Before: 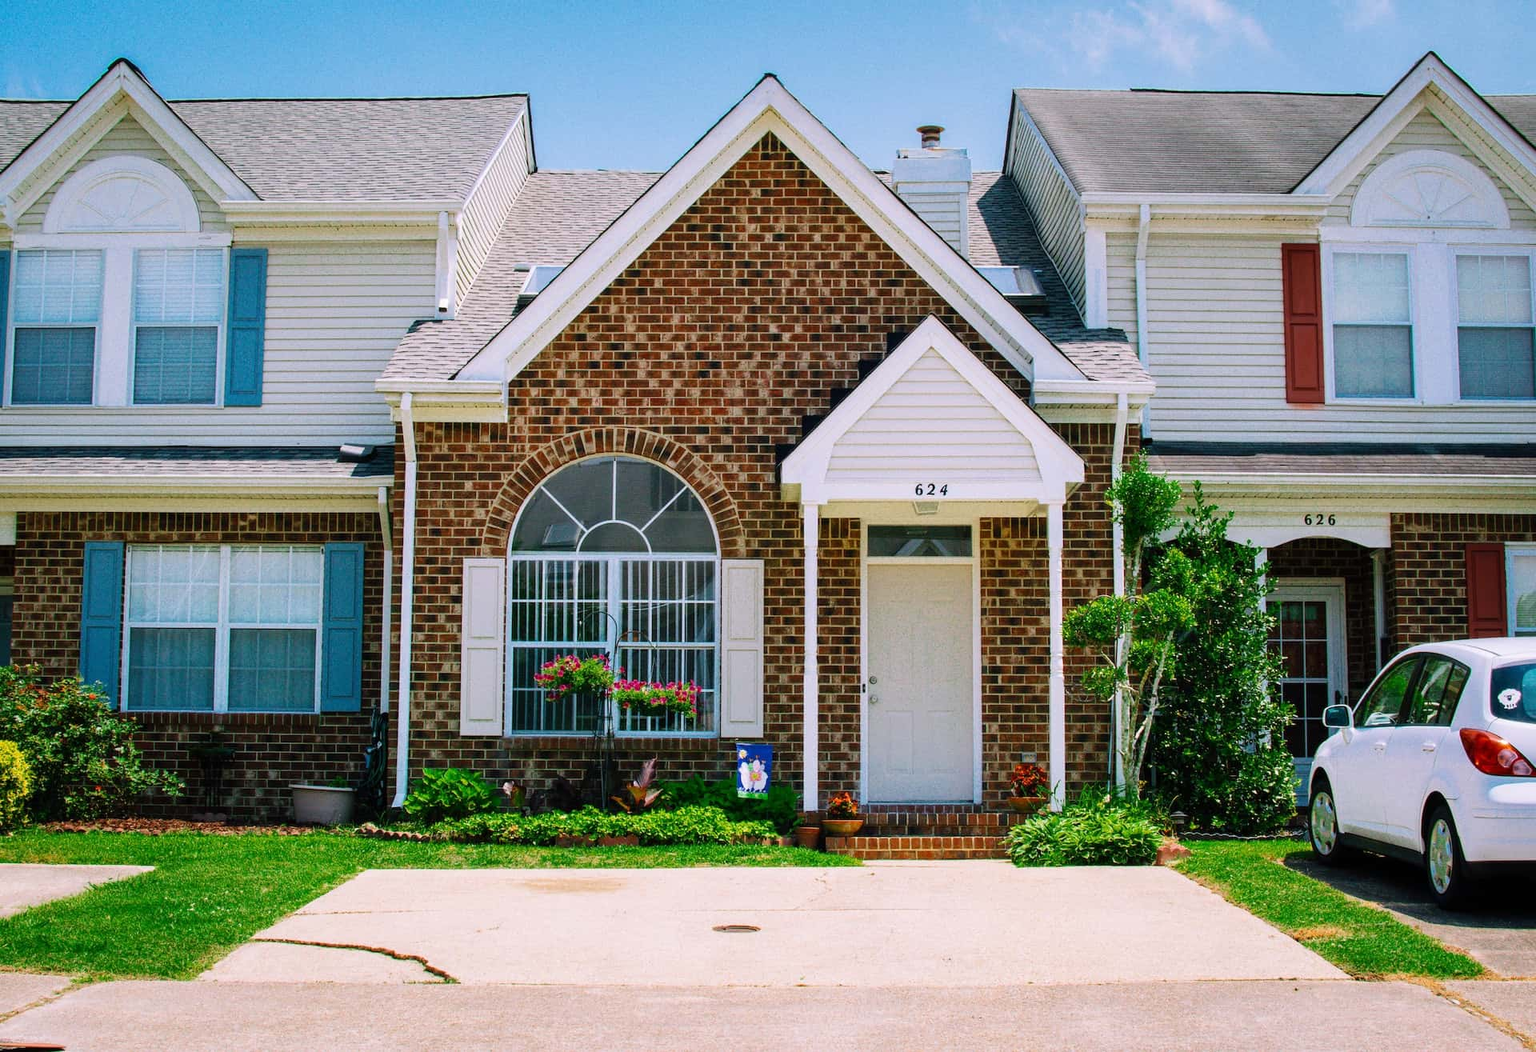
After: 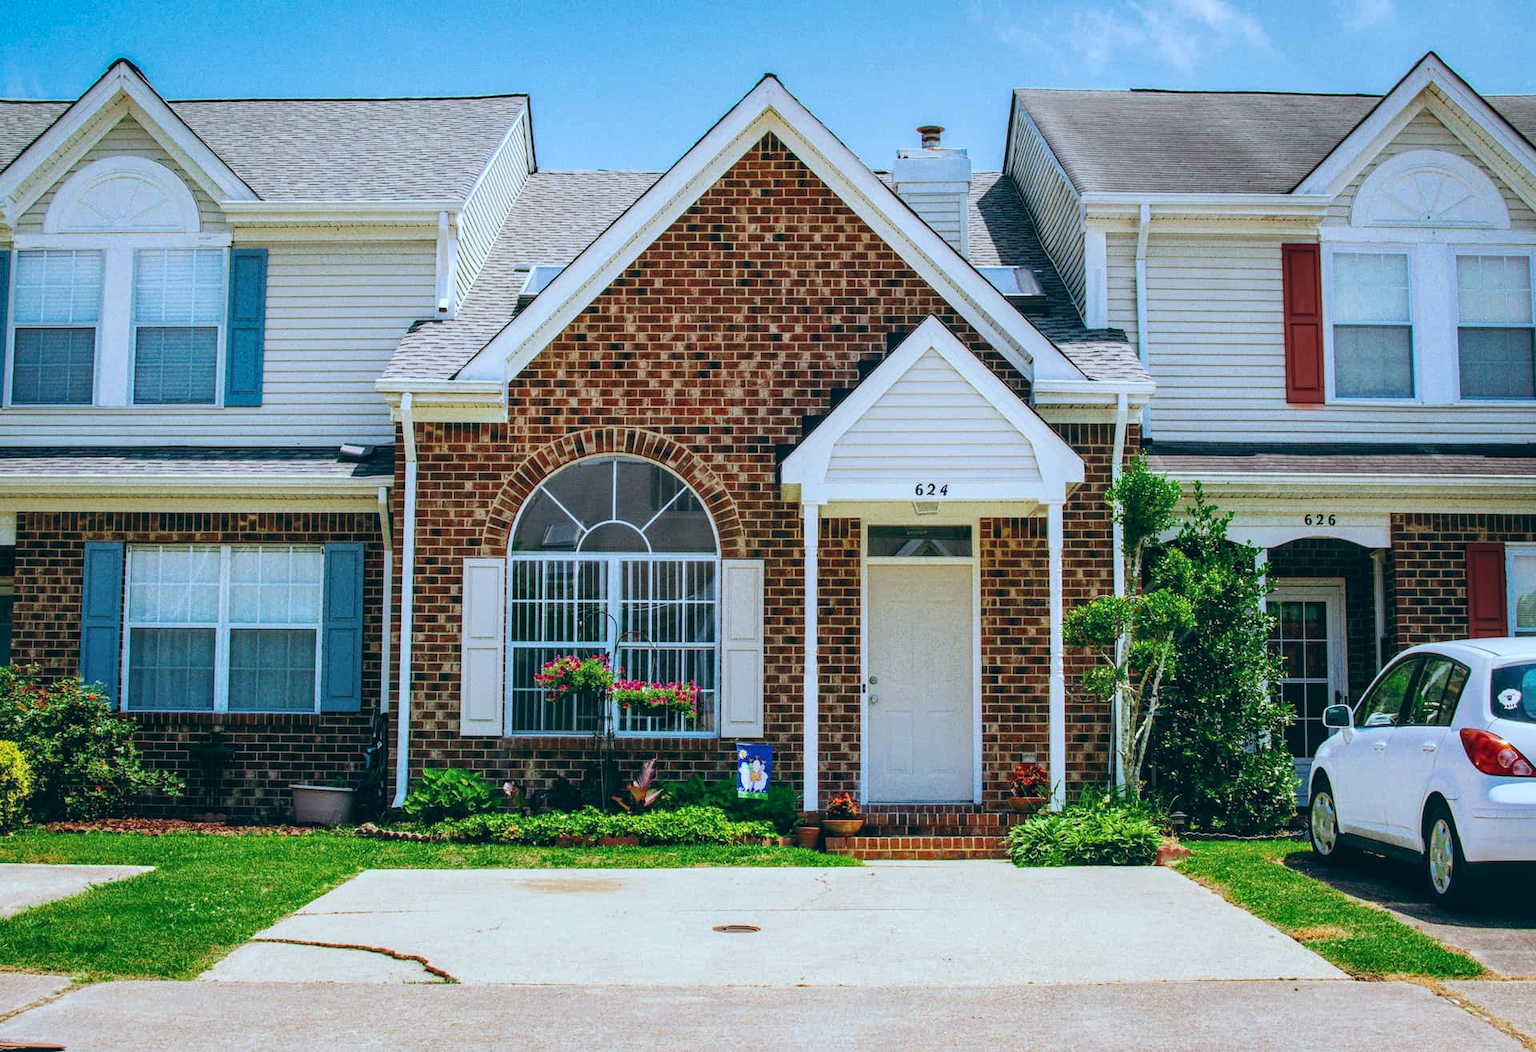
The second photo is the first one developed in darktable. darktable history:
local contrast: on, module defaults
color balance: lift [1.003, 0.993, 1.001, 1.007], gamma [1.018, 1.072, 0.959, 0.928], gain [0.974, 0.873, 1.031, 1.127]
